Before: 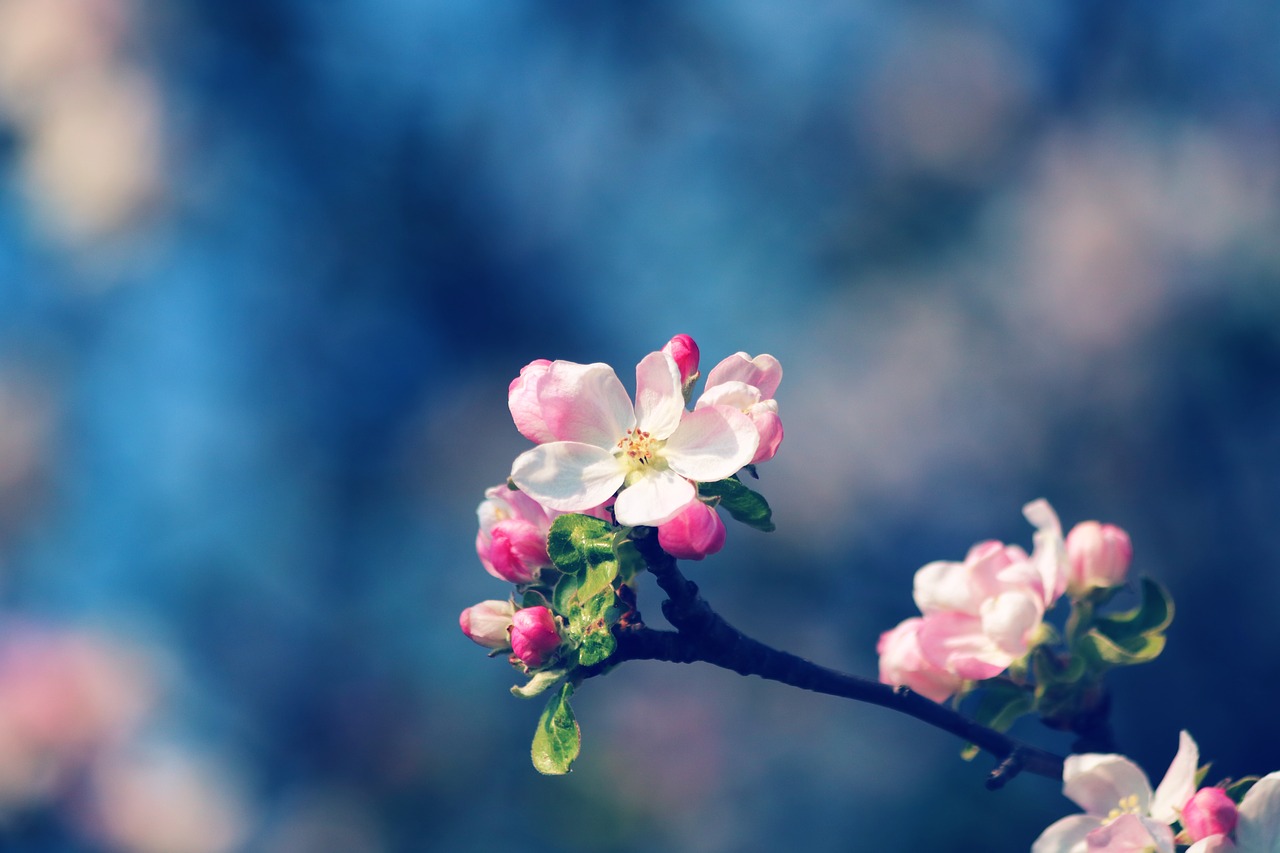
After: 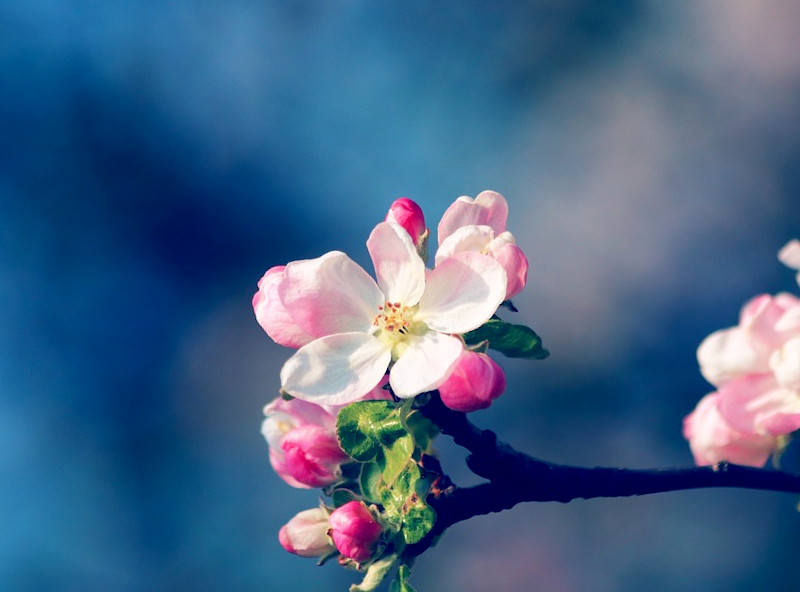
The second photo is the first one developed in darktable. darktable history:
exposure: black level correction 0.01, exposure 0.007 EV, compensate highlight preservation false
crop and rotate: angle 18.5°, left 6.78%, right 4.124%, bottom 1.089%
